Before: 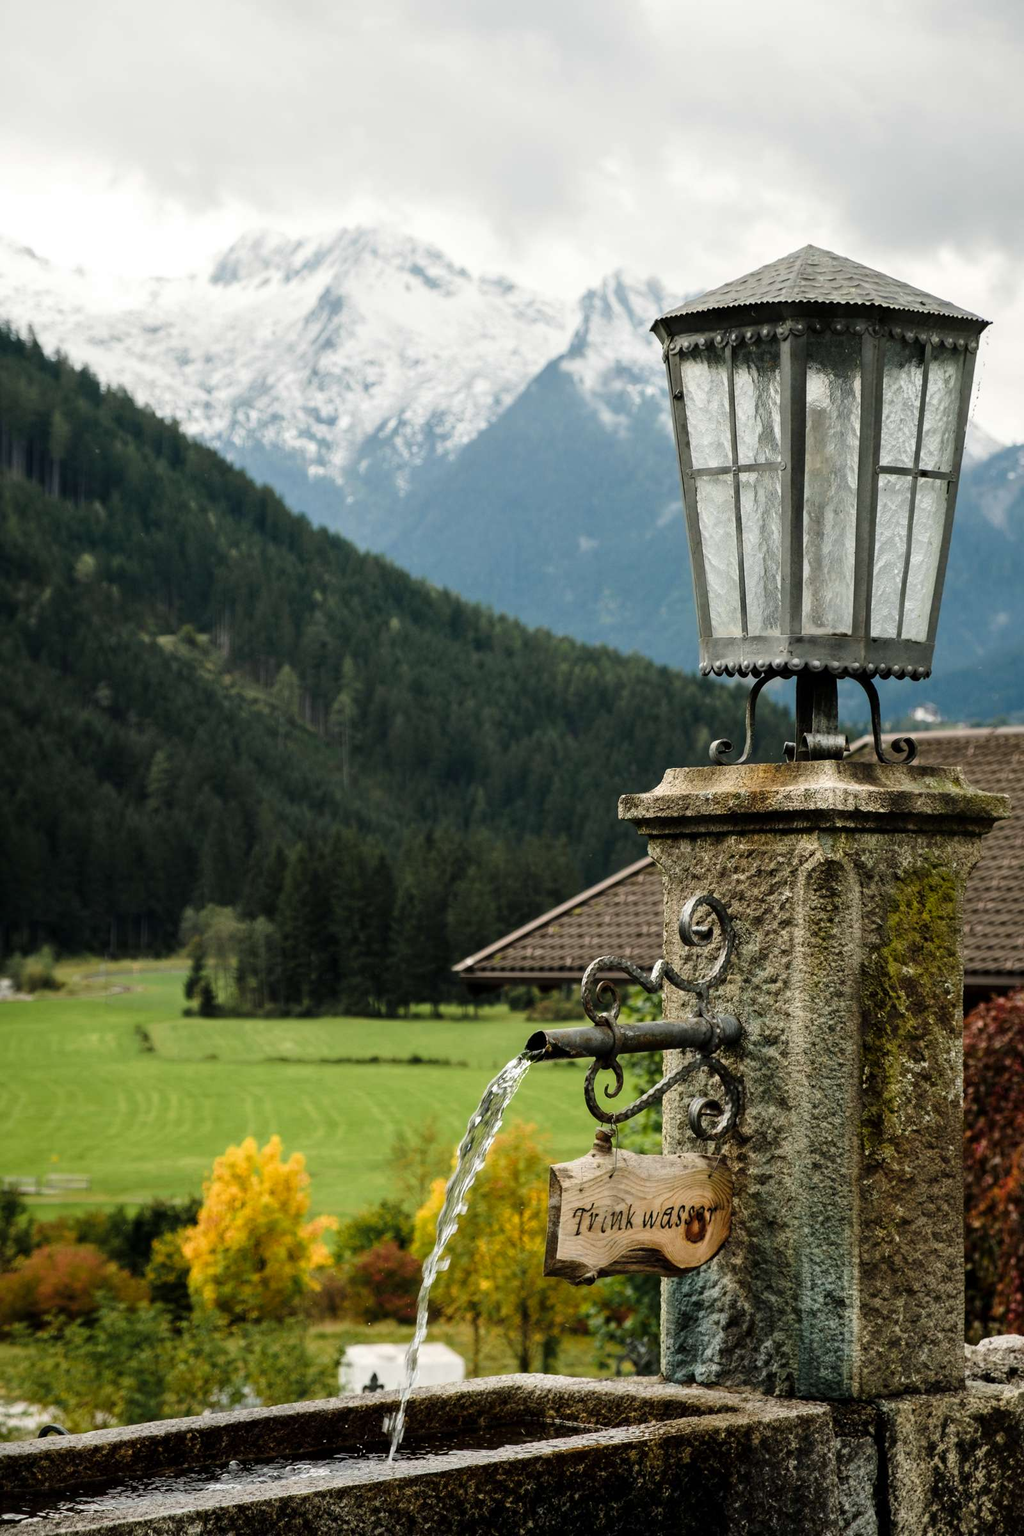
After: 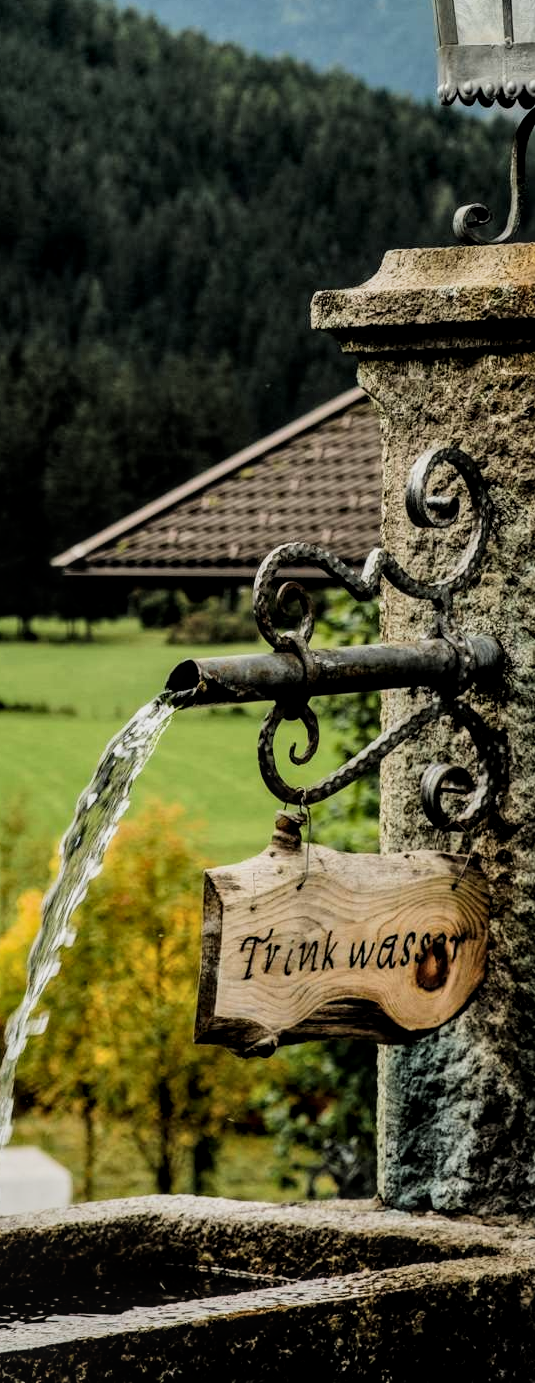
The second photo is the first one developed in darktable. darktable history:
crop: left 40.965%, top 39.629%, right 25.551%, bottom 2.735%
local contrast: detail 130%
shadows and highlights: shadows 25.3, highlights -47.97, soften with gaussian
filmic rgb: black relative exposure -7.65 EV, white relative exposure 4.56 EV, hardness 3.61, contrast 1.261
